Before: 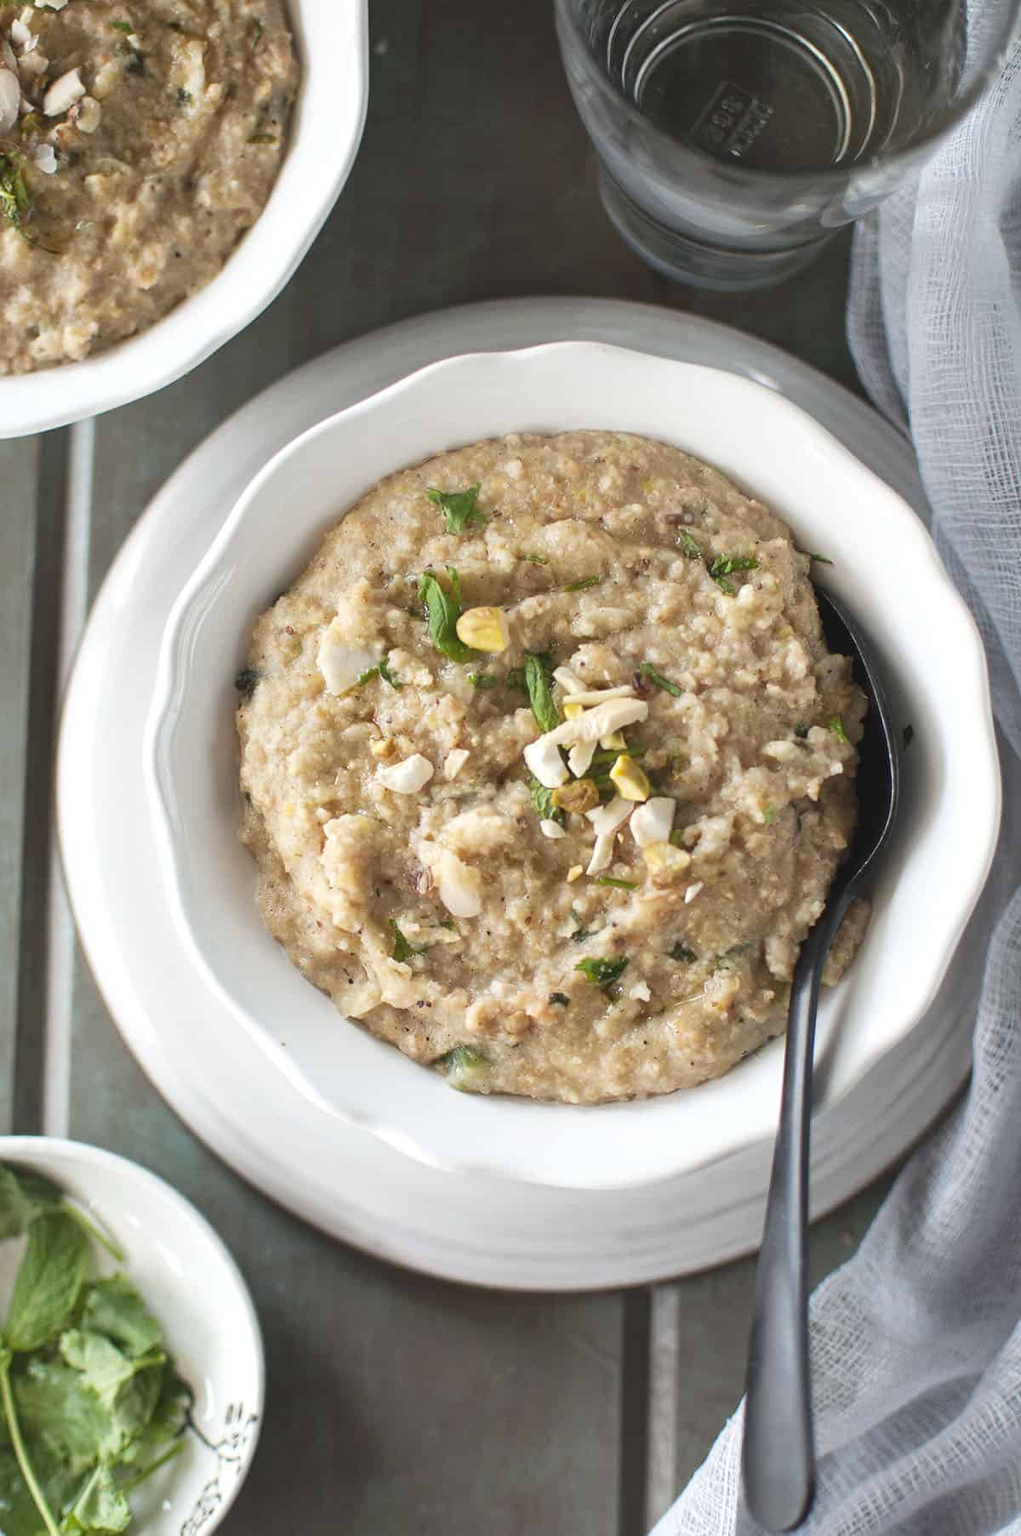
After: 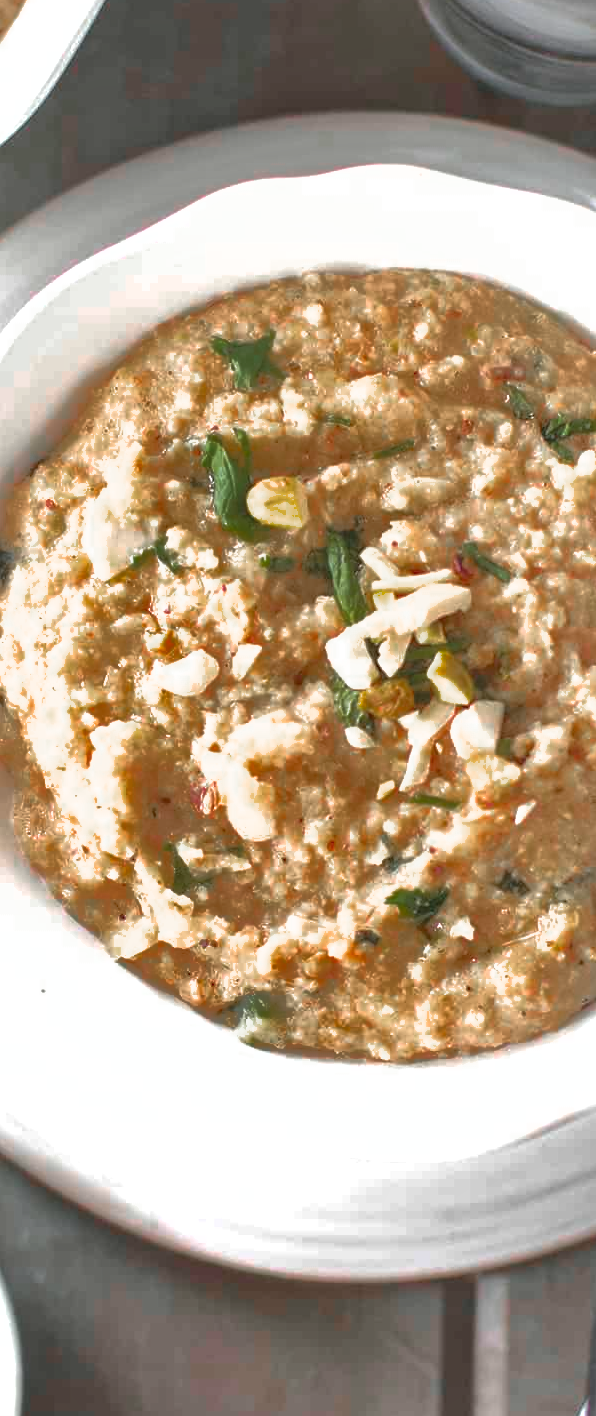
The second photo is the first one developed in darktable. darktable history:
crop and rotate: angle 0.024°, left 24.221%, top 13.12%, right 26.018%, bottom 8.417%
exposure: black level correction 0, exposure 0.694 EV, compensate highlight preservation false
shadows and highlights: shadows 39.89, highlights -59.82
color zones: curves: ch0 [(0, 0.48) (0.209, 0.398) (0.305, 0.332) (0.429, 0.493) (0.571, 0.5) (0.714, 0.5) (0.857, 0.5) (1, 0.48)]; ch1 [(0, 0.736) (0.143, 0.625) (0.225, 0.371) (0.429, 0.256) (0.571, 0.241) (0.714, 0.213) (0.857, 0.48) (1, 0.736)]; ch2 [(0, 0.448) (0.143, 0.498) (0.286, 0.5) (0.429, 0.5) (0.571, 0.5) (0.714, 0.5) (0.857, 0.5) (1, 0.448)]
